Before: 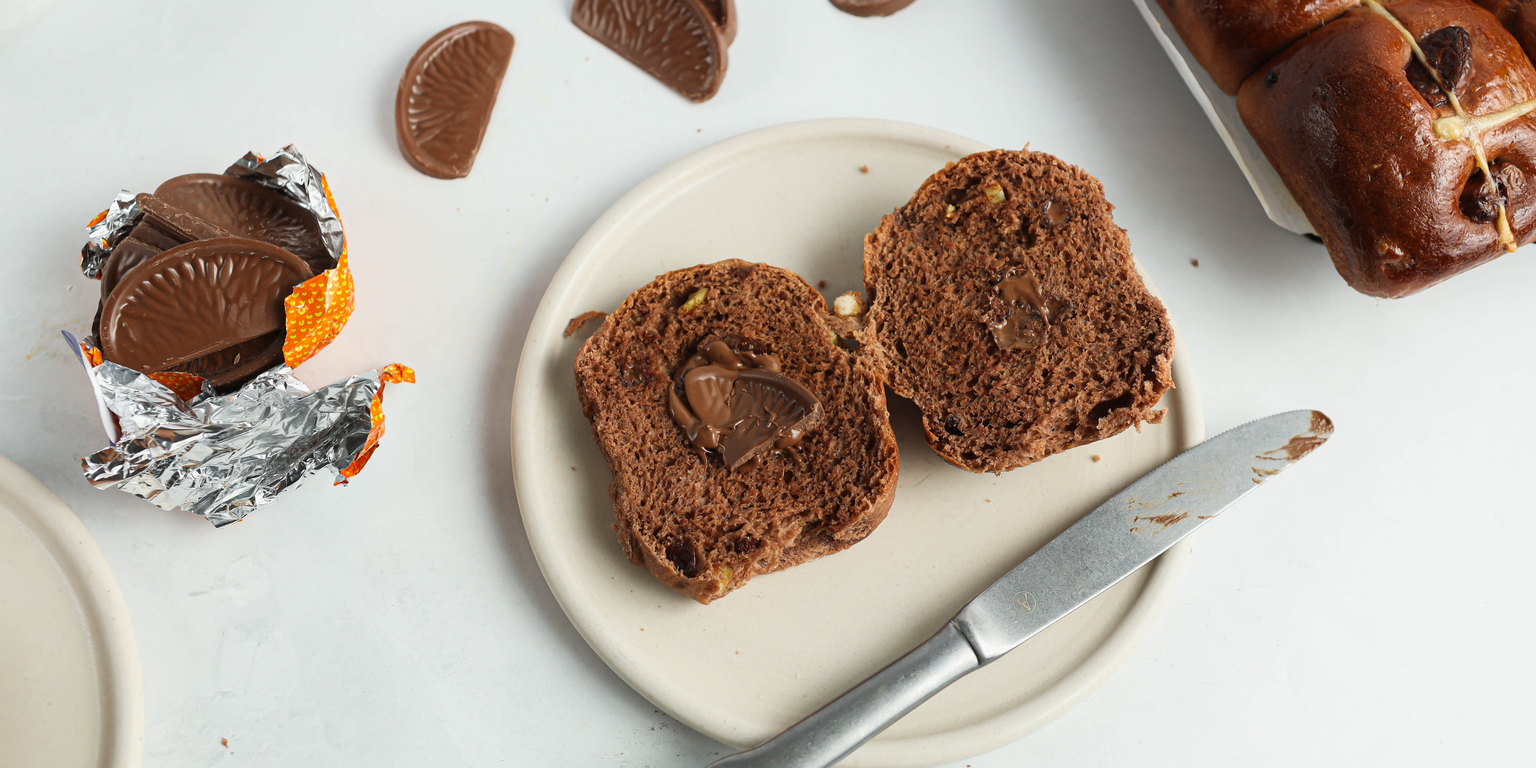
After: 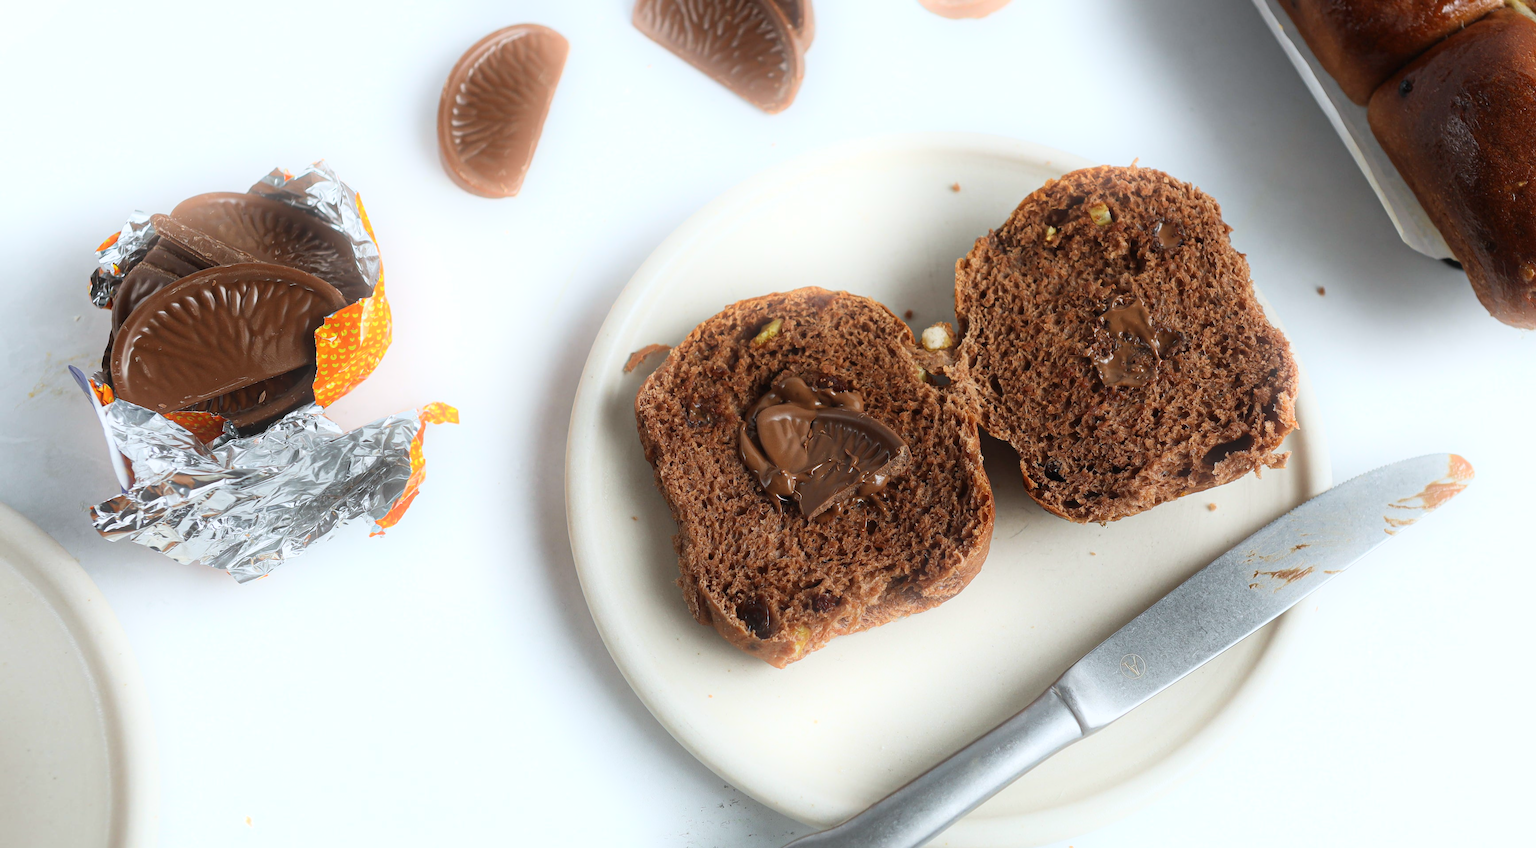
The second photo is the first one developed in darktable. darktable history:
bloom: size 16%, threshold 98%, strength 20%
crop: right 9.509%, bottom 0.031%
white balance: red 0.967, blue 1.049
